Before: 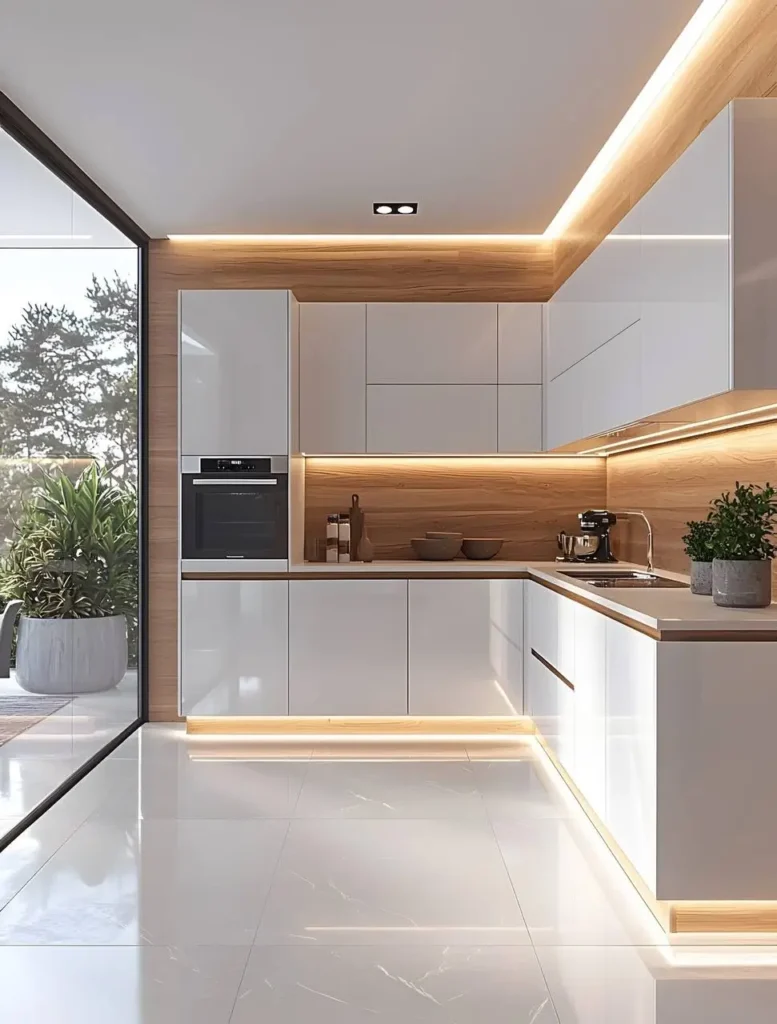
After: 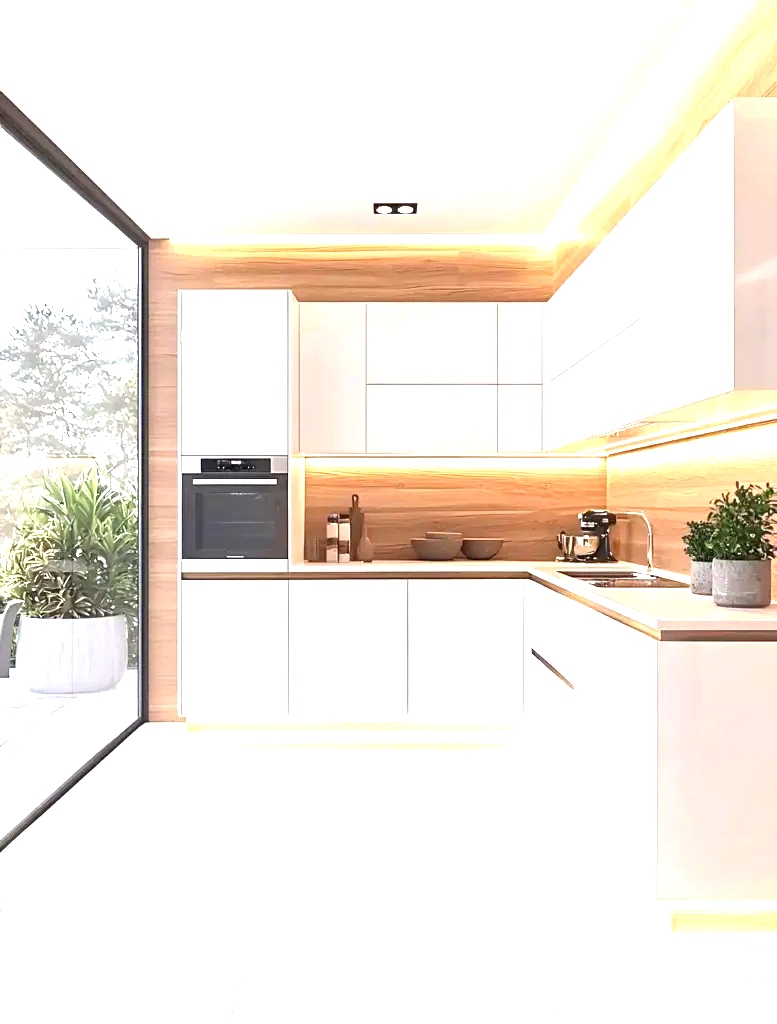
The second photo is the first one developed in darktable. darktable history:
contrast brightness saturation: contrast 0.055
exposure: black level correction 0.001, exposure 1.85 EV, compensate exposure bias true, compensate highlight preservation false
